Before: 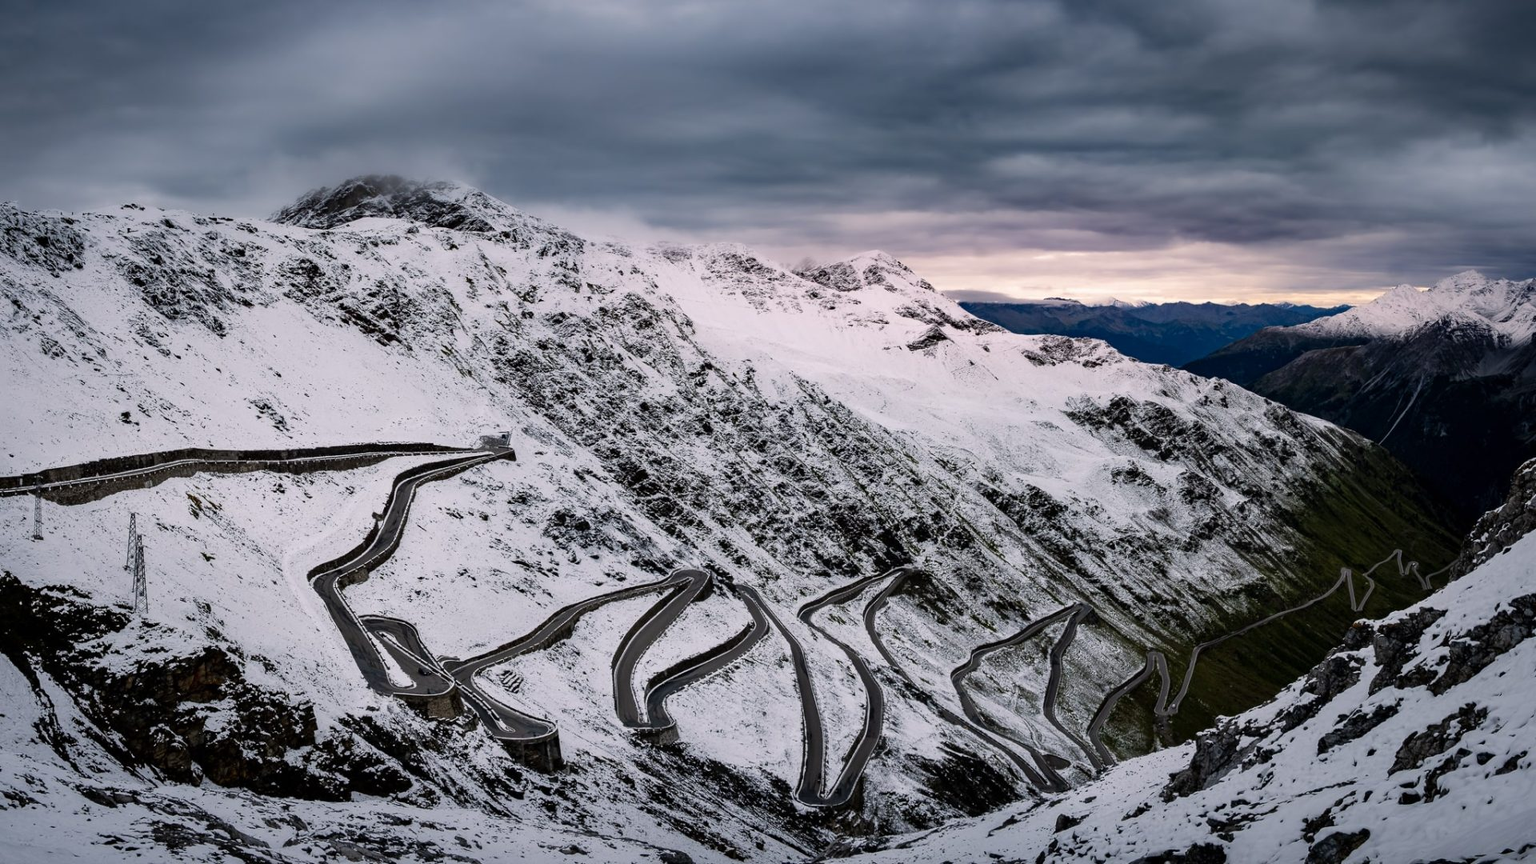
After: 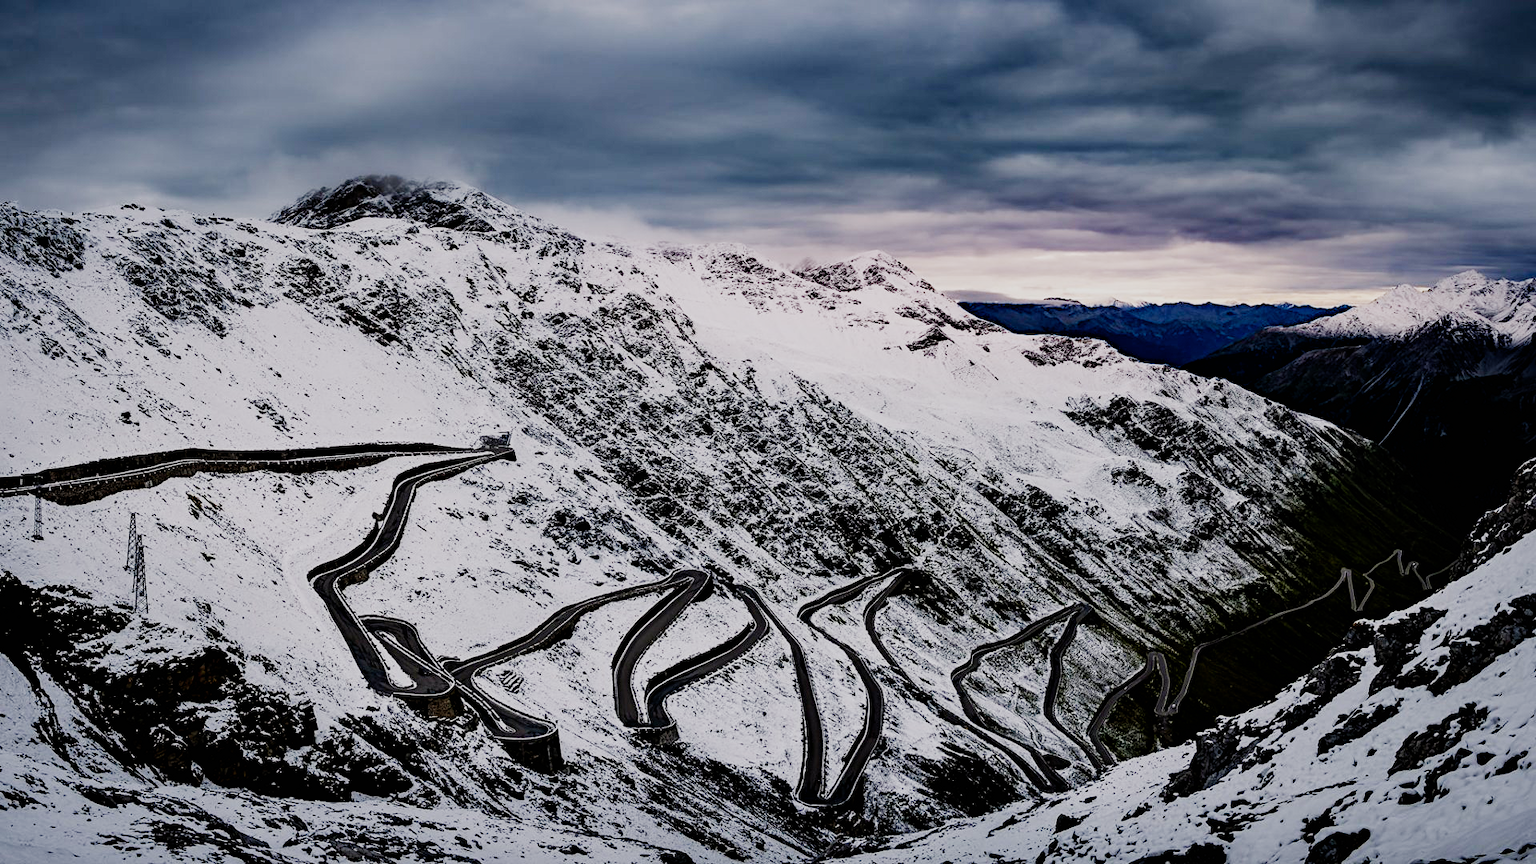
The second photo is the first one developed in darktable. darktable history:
contrast equalizer "clarity": octaves 7, y [[0.6 ×6], [0.55 ×6], [0 ×6], [0 ×6], [0 ×6]], mix 0.3
diffuse or sharpen "sharpen demosaicing: AA filter": edge sensitivity 1, 1st order anisotropy 100%, 2nd order anisotropy 100%, 3rd order anisotropy 100%, 4th order anisotropy 100%, 1st order speed -25%, 2nd order speed -25%, 3rd order speed -25%, 4th order speed -25%
sigmoid "smooth": skew -0.2, preserve hue 0%, red attenuation 0.1, red rotation 0.035, green attenuation 0.1, green rotation -0.017, blue attenuation 0.15, blue rotation -0.052, base primaries Rec2020
color balance rgb "basic colorfulness: standard": perceptual saturation grading › global saturation 20%, perceptual saturation grading › highlights -25%, perceptual saturation grading › shadows 25%
